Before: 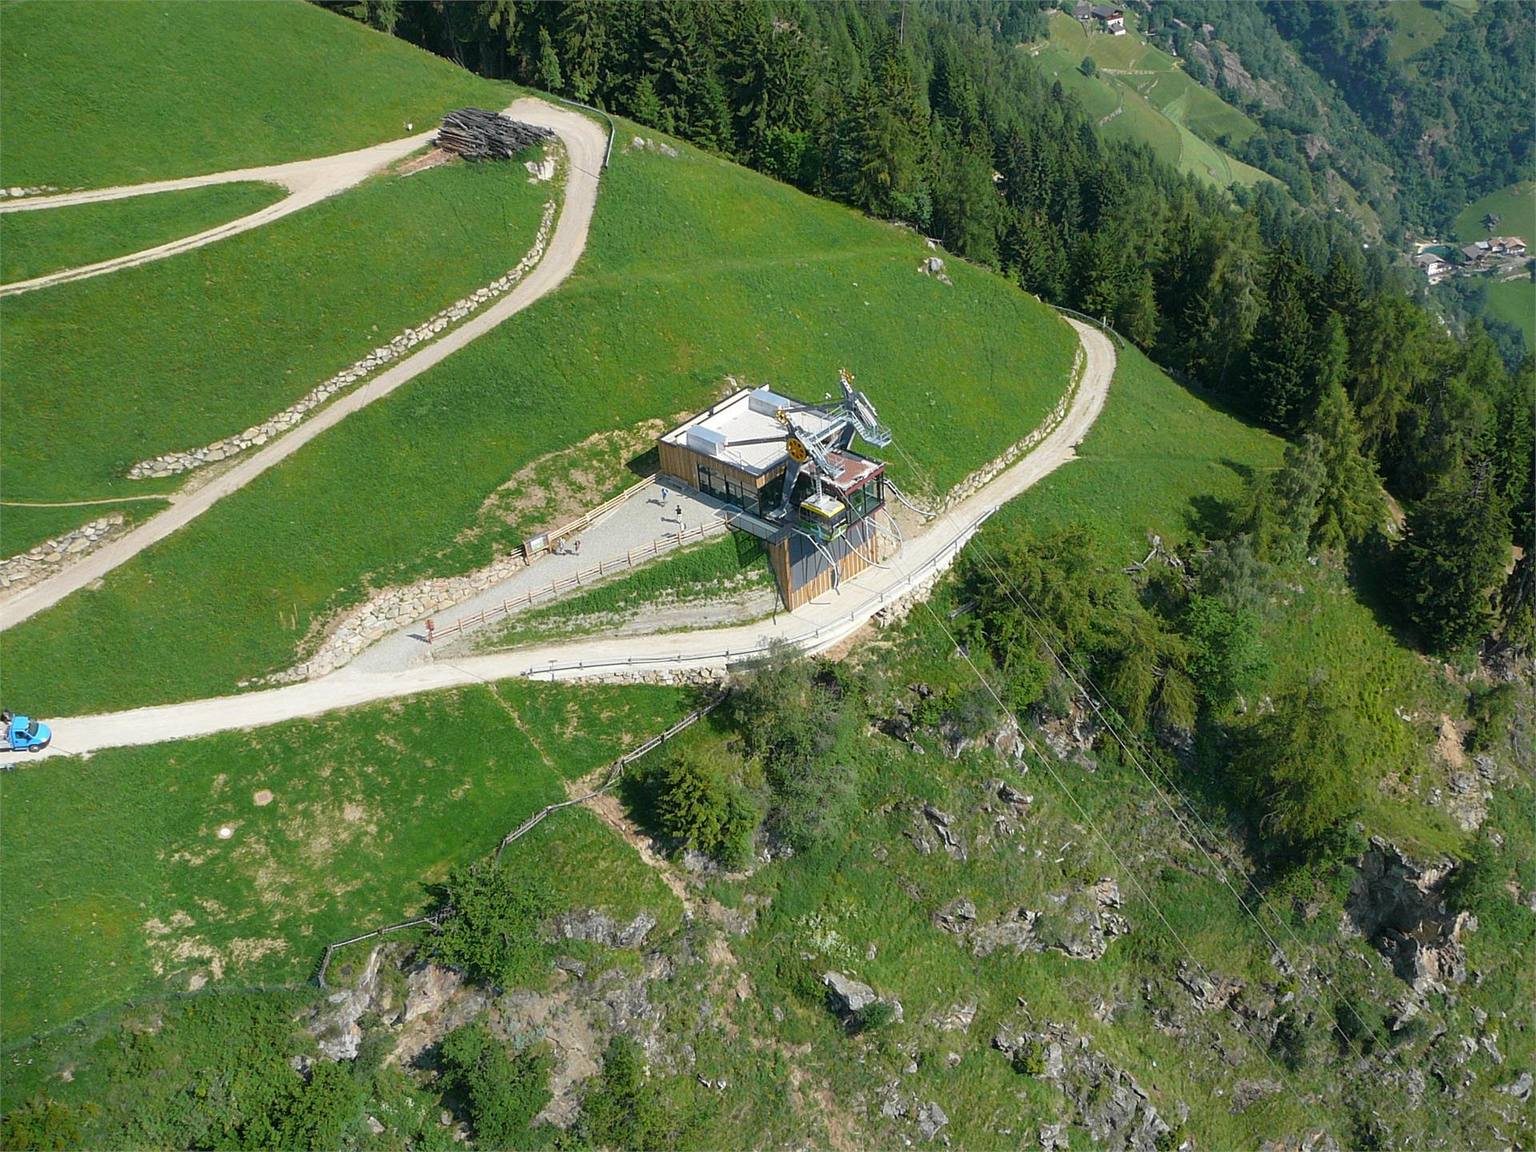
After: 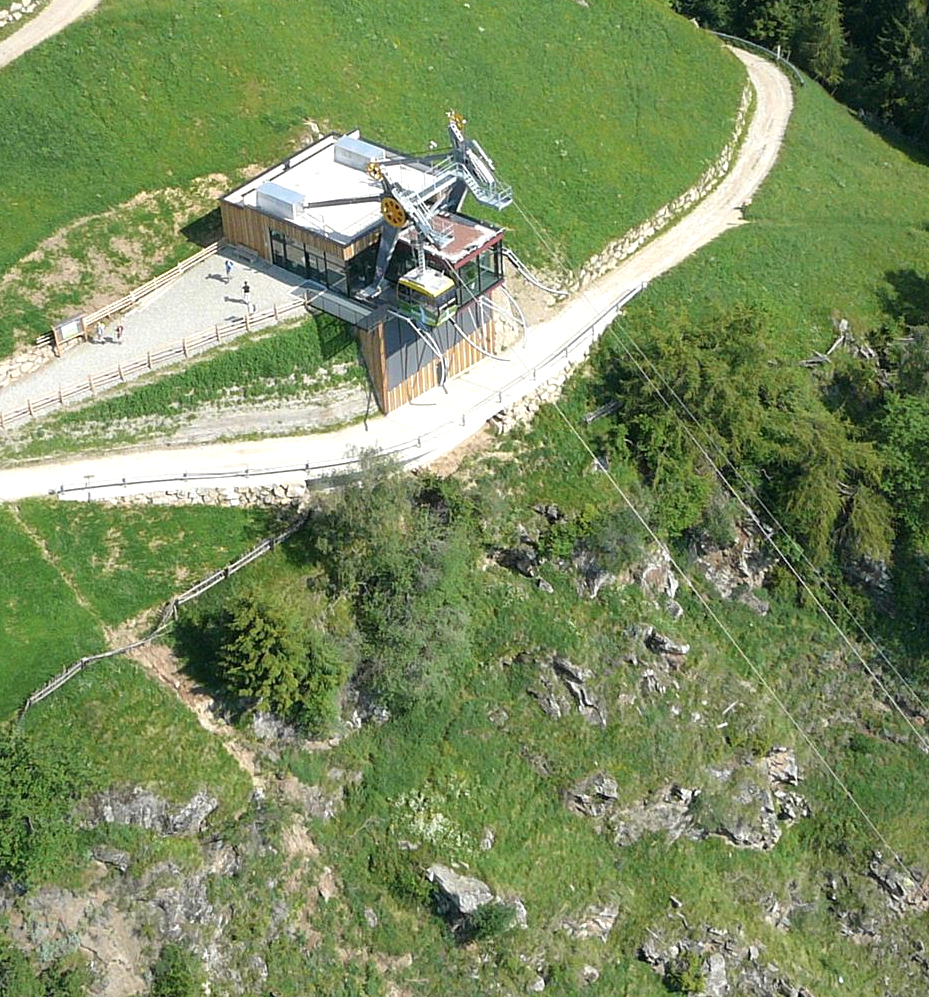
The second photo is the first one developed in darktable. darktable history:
crop: left 31.356%, top 24.374%, right 20.24%, bottom 6.346%
color correction: highlights b* 0.045, saturation 0.838
exposure: black level correction 0.001, exposure 0.5 EV, compensate exposure bias true, compensate highlight preservation false
